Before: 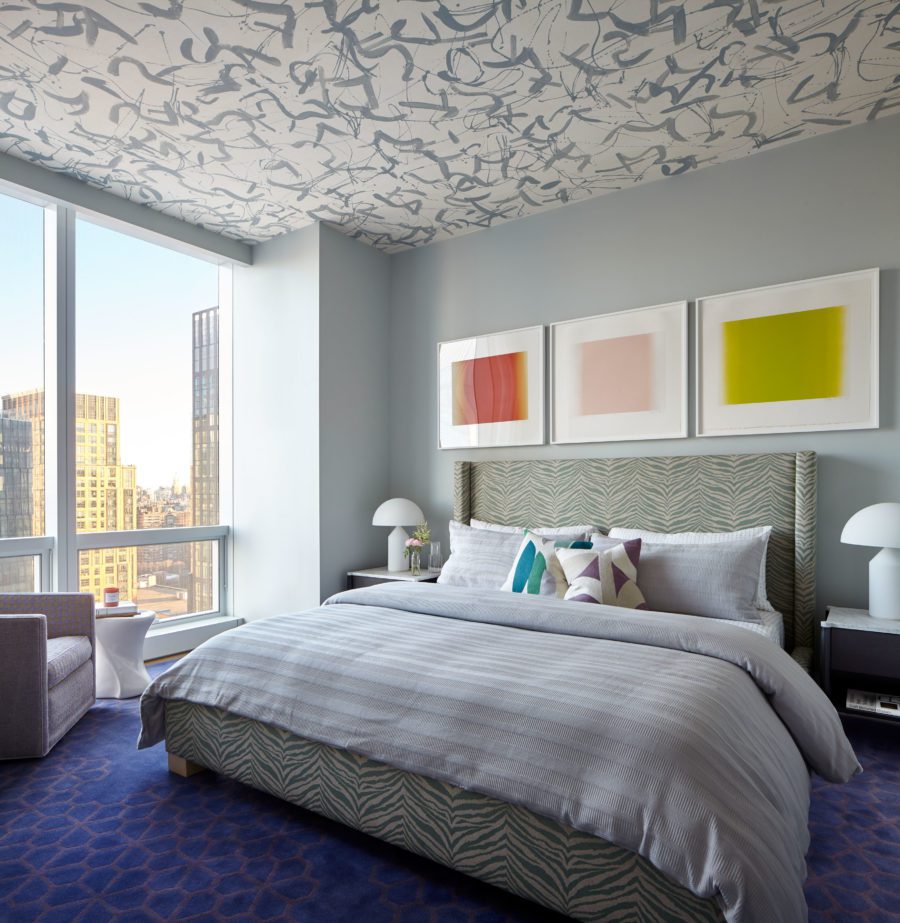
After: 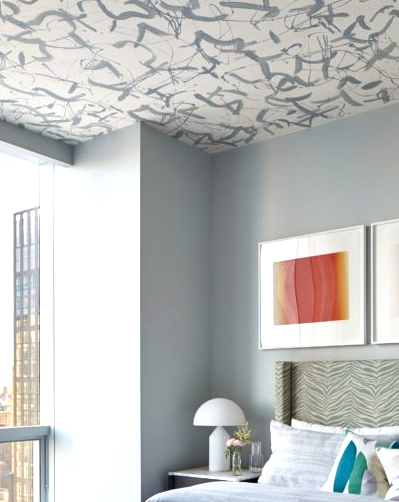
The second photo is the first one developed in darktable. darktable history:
crop: left 19.928%, top 10.851%, right 35.671%, bottom 34.75%
shadows and highlights: shadows 29.47, highlights -30.37, highlights color adjustment 78.67%, low approximation 0.01, soften with gaussian
exposure: black level correction 0.003, exposure 0.386 EV, compensate highlight preservation false
